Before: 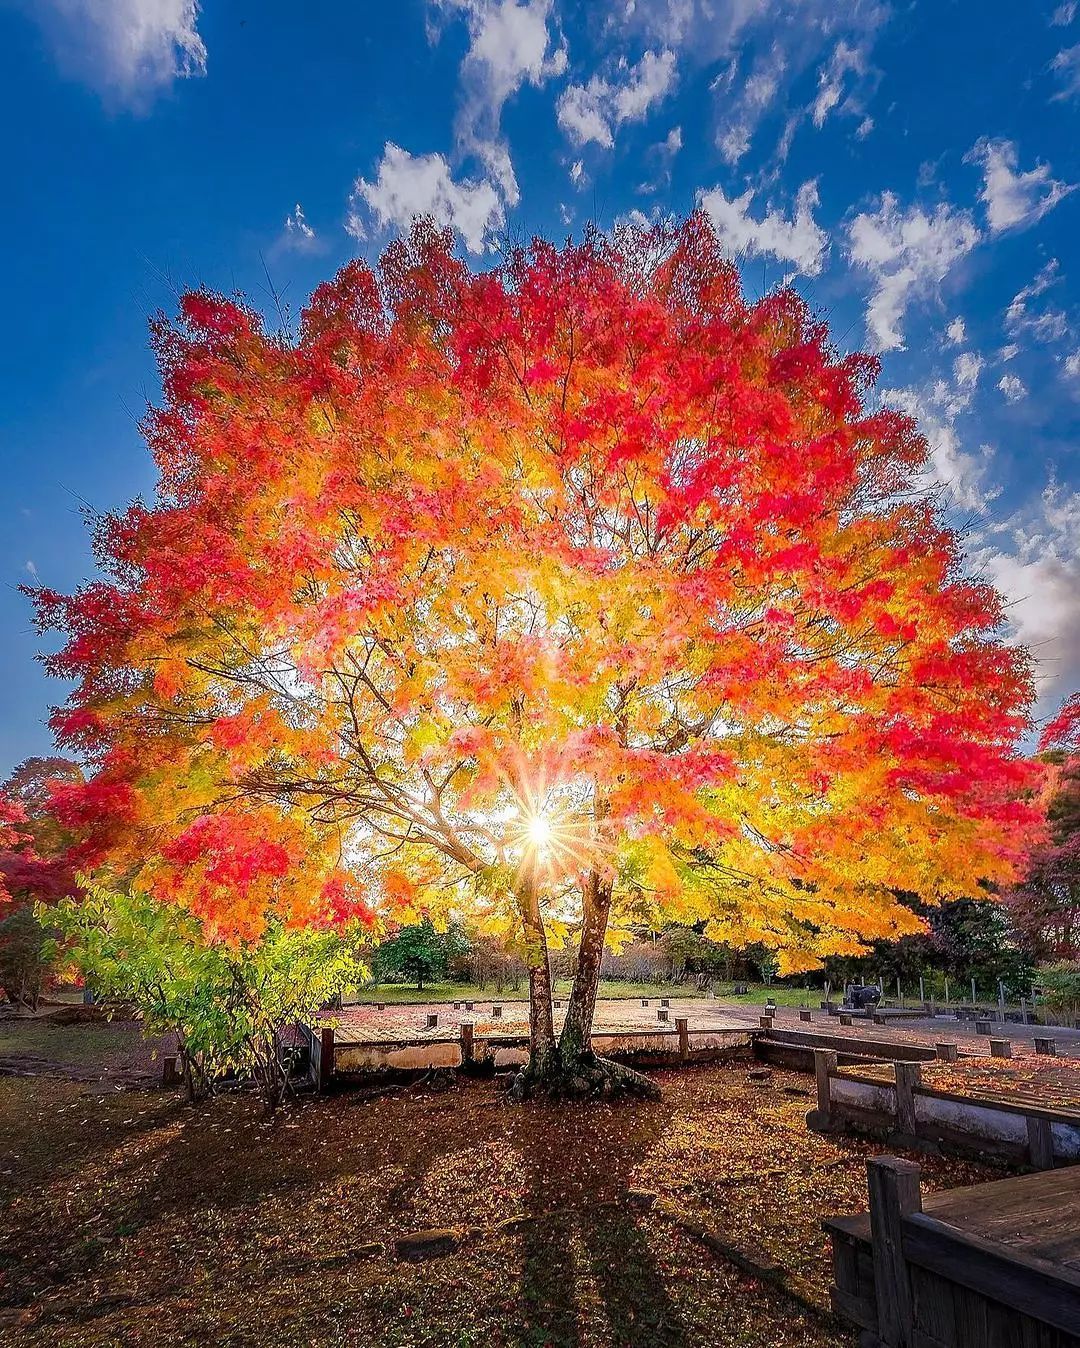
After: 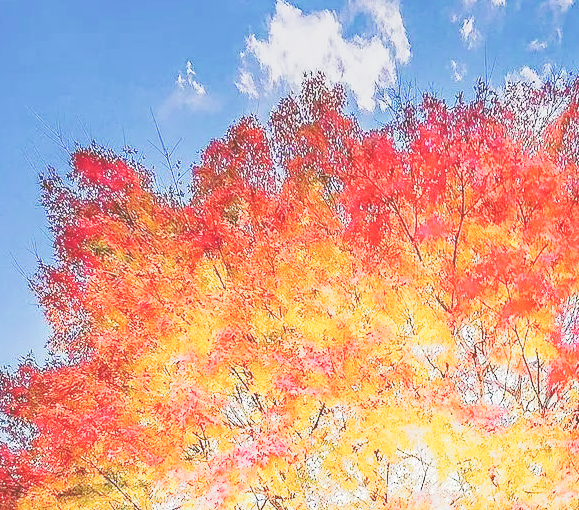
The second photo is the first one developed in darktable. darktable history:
tone curve: curves: ch0 [(0, 0) (0.003, 0.202) (0.011, 0.205) (0.025, 0.222) (0.044, 0.258) (0.069, 0.298) (0.1, 0.321) (0.136, 0.333) (0.177, 0.38) (0.224, 0.439) (0.277, 0.51) (0.335, 0.594) (0.399, 0.675) (0.468, 0.743) (0.543, 0.805) (0.623, 0.861) (0.709, 0.905) (0.801, 0.931) (0.898, 0.941) (1, 1)], preserve colors none
crop: left 10.121%, top 10.631%, right 36.218%, bottom 51.526%
